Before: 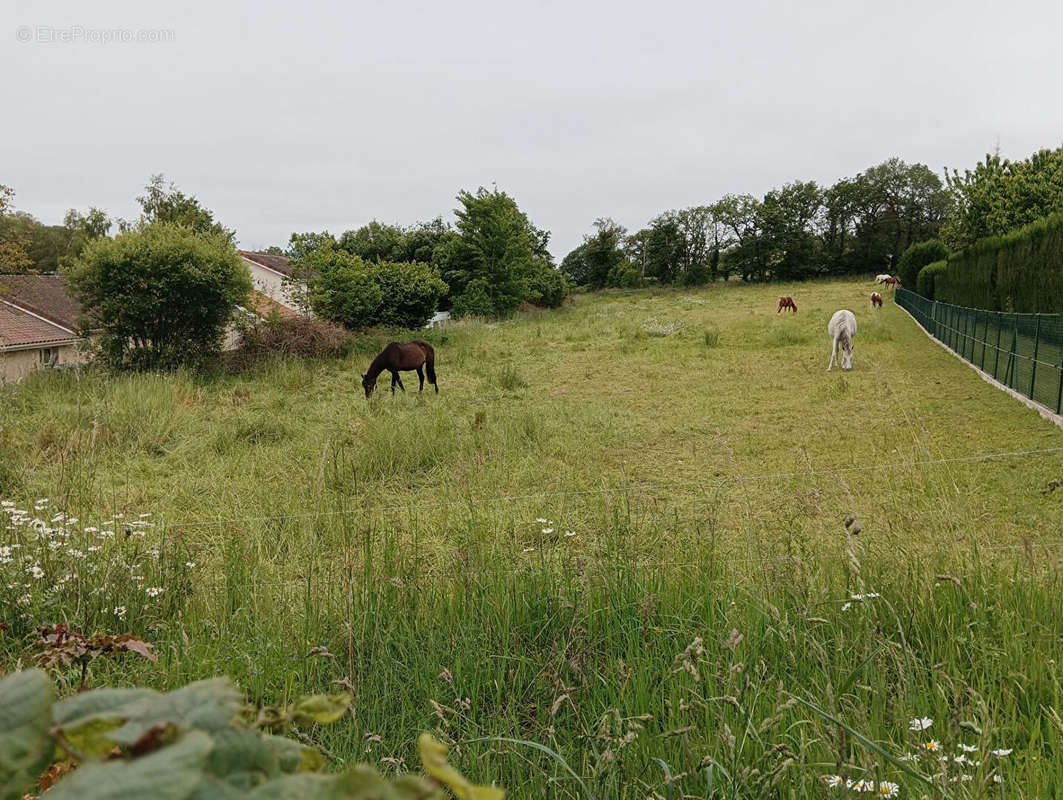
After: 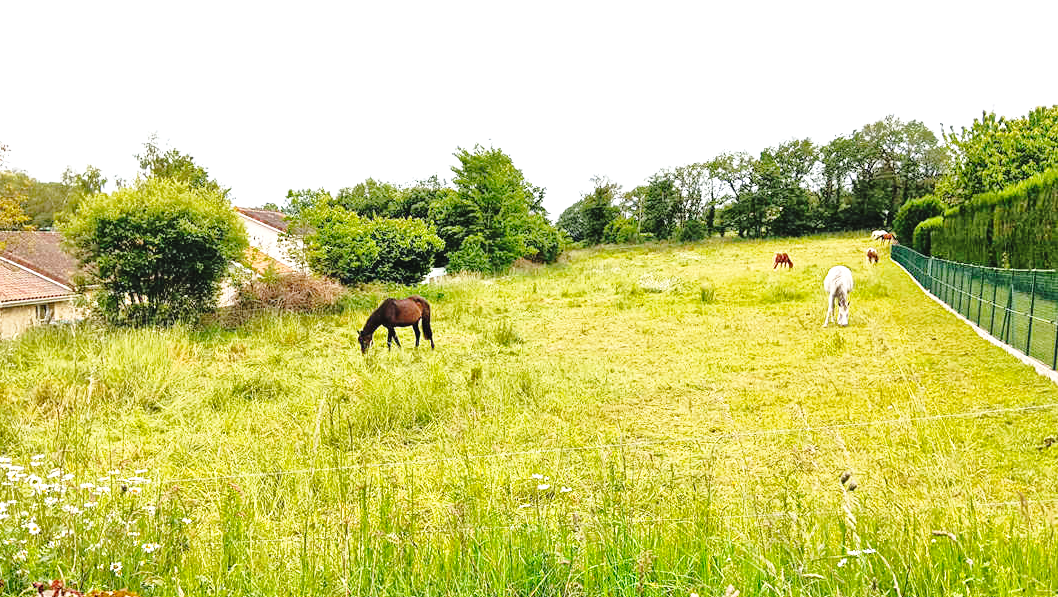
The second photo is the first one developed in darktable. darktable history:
base curve: curves: ch0 [(0, 0) (0.028, 0.03) (0.121, 0.232) (0.46, 0.748) (0.859, 0.968) (1, 1)], preserve colors none
exposure: exposure 0.495 EV, compensate exposure bias true, compensate highlight preservation false
color balance rgb: global offset › luminance 0.49%, global offset › hue 171.38°, linear chroma grading › global chroma 8.985%, perceptual saturation grading › global saturation 15.036%, perceptual brilliance grading › global brilliance 14.559%, perceptual brilliance grading › shadows -34.724%
crop: left 0.38%, top 5.542%, bottom 19.832%
tone equalizer: -7 EV 0.142 EV, -6 EV 0.611 EV, -5 EV 1.12 EV, -4 EV 1.34 EV, -3 EV 1.18 EV, -2 EV 0.6 EV, -1 EV 0.165 EV
